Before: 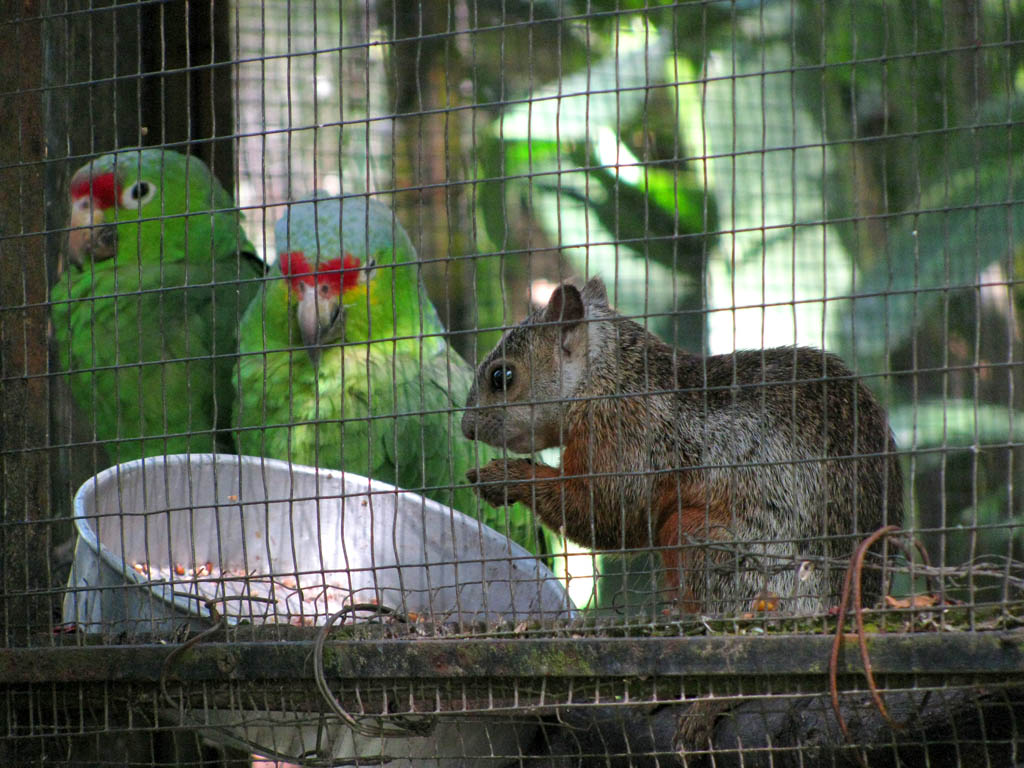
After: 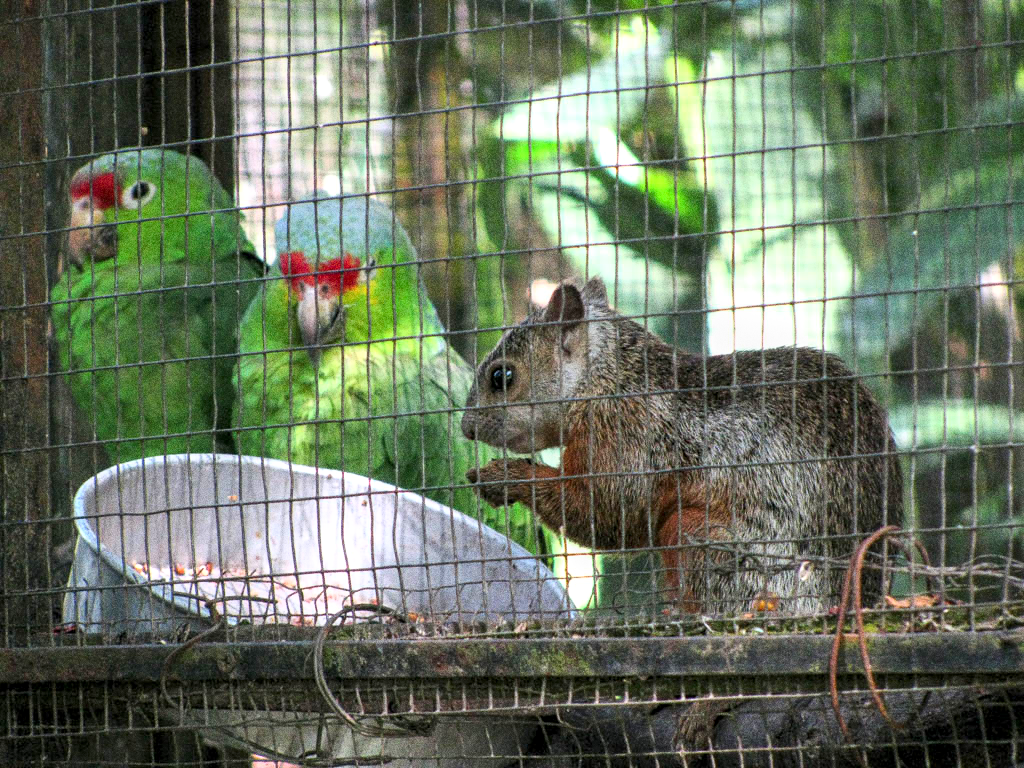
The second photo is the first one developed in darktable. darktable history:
local contrast: on, module defaults
base curve: curves: ch0 [(0, 0) (0.557, 0.834) (1, 1)]
grain: coarseness 0.09 ISO, strength 40%
